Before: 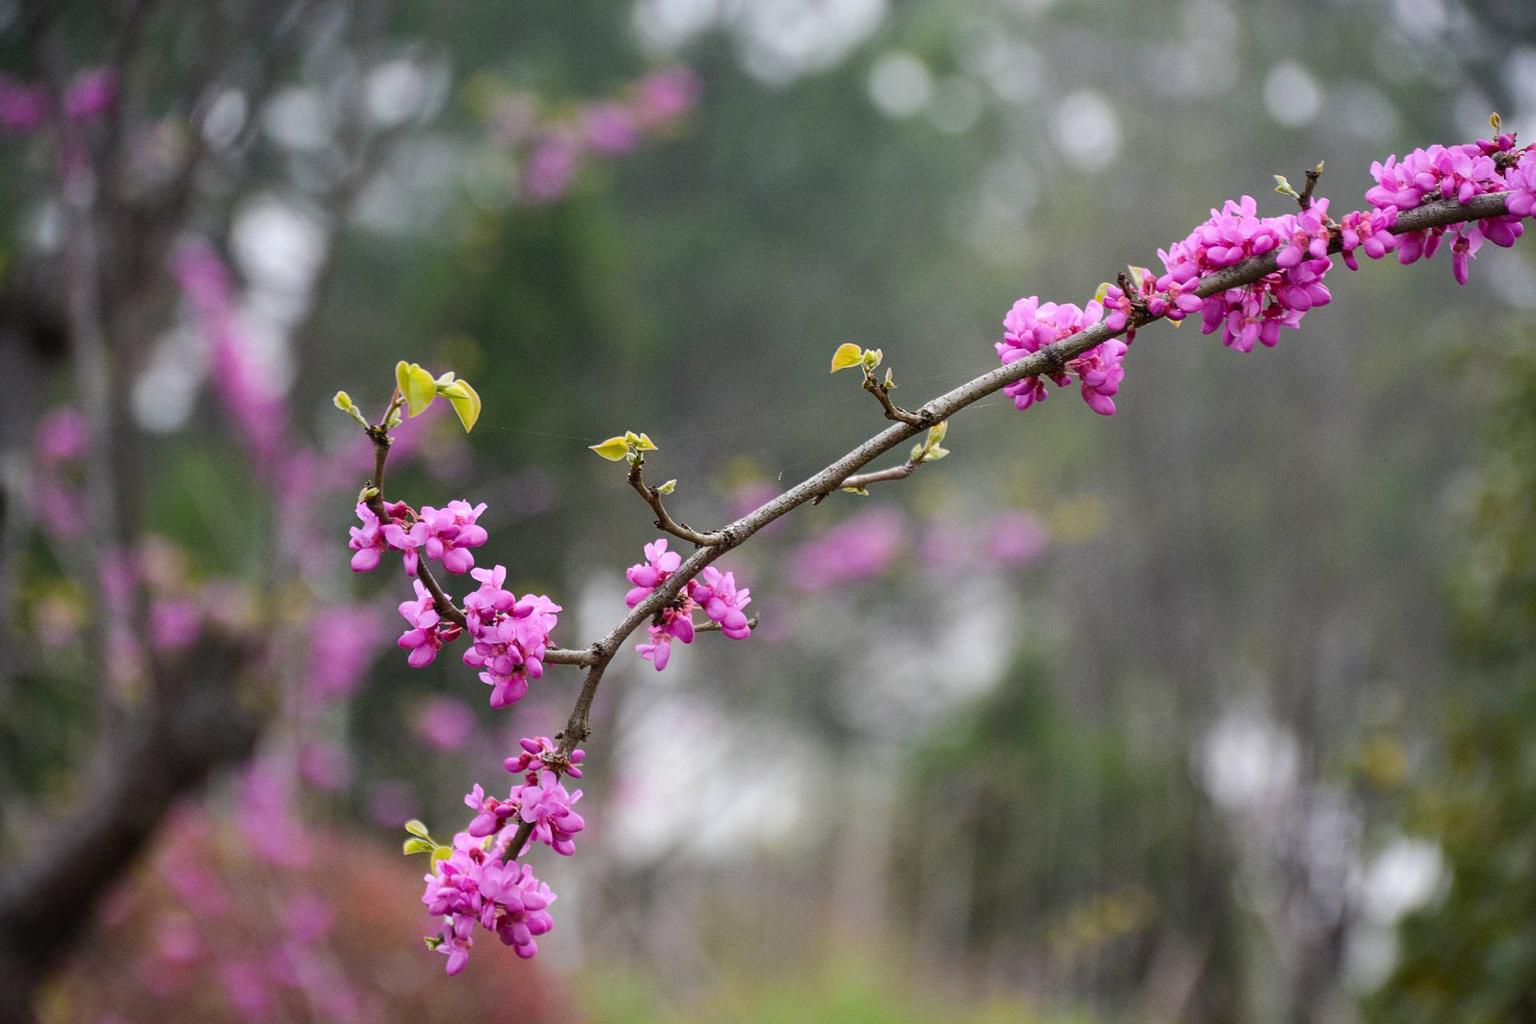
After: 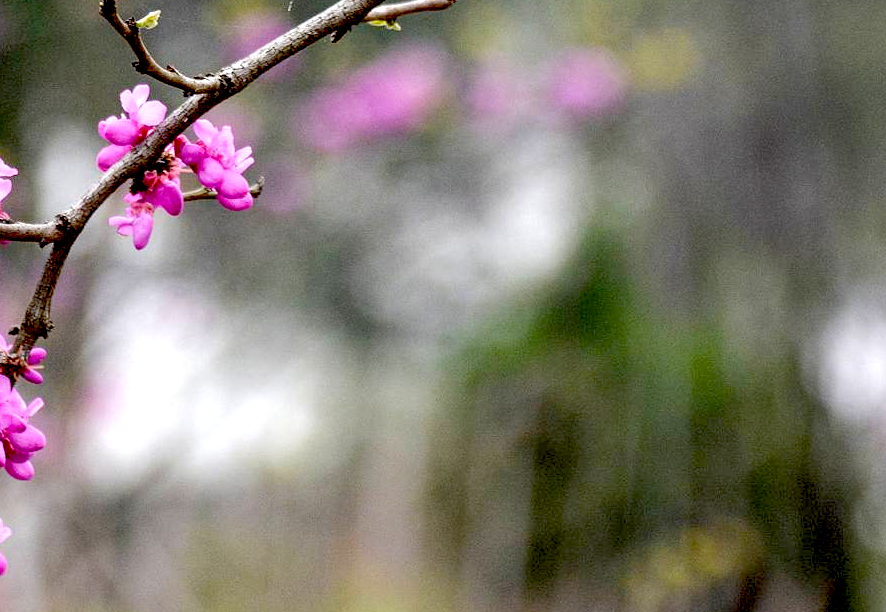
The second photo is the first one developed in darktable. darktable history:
exposure: black level correction 0.039, exposure 0.498 EV, compensate highlight preservation false
local contrast: highlights 103%, shadows 99%, detail 120%, midtone range 0.2
crop: left 35.709%, top 46.052%, right 18.138%, bottom 6.118%
